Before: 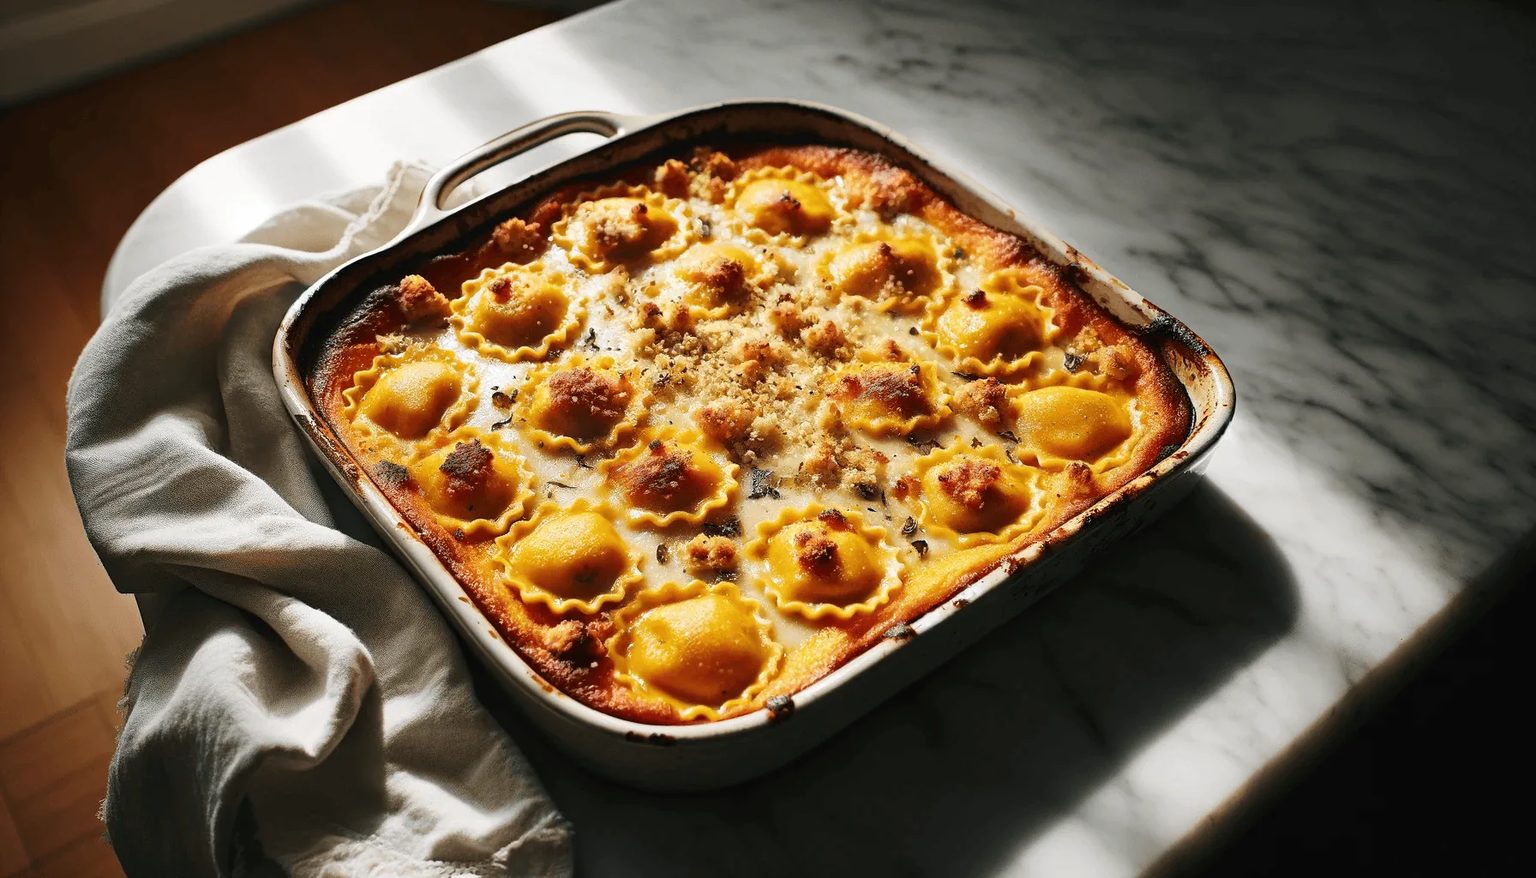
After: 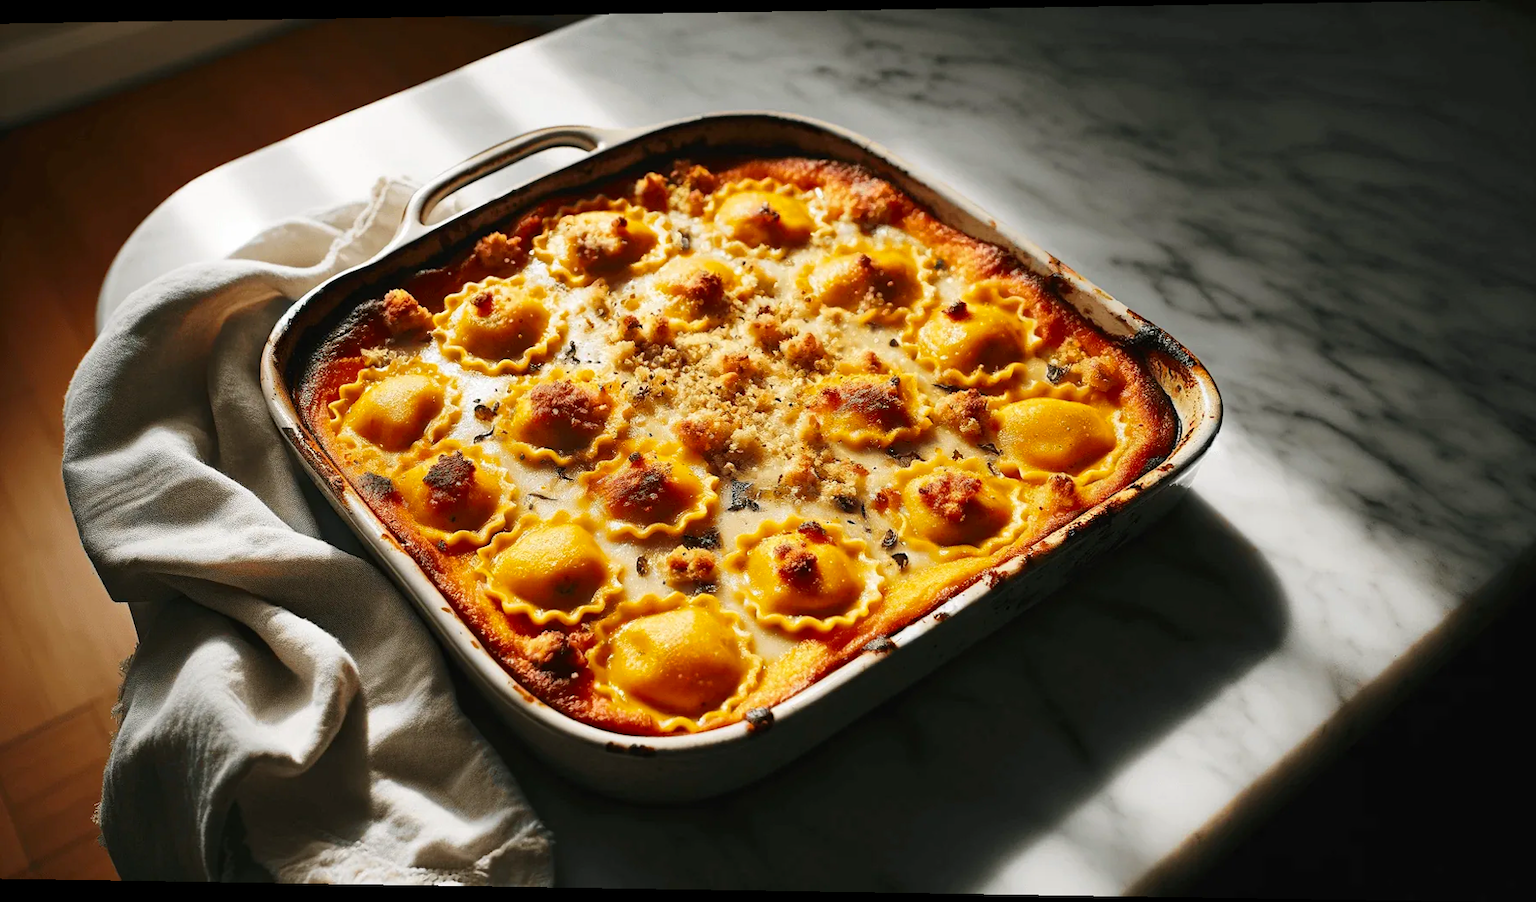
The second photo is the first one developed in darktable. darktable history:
rotate and perspective: lens shift (horizontal) -0.055, automatic cropping off
contrast brightness saturation: contrast 0.04, saturation 0.16
